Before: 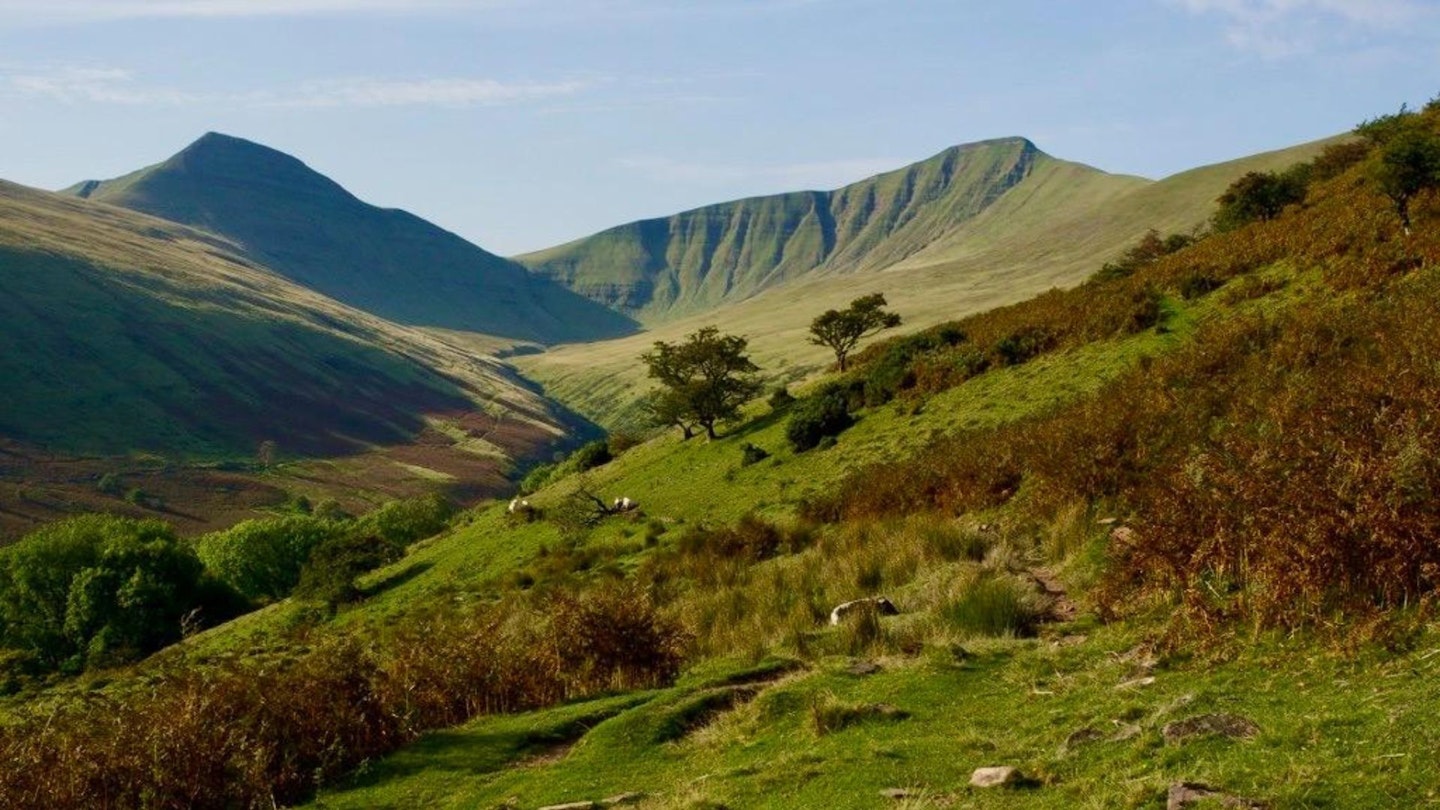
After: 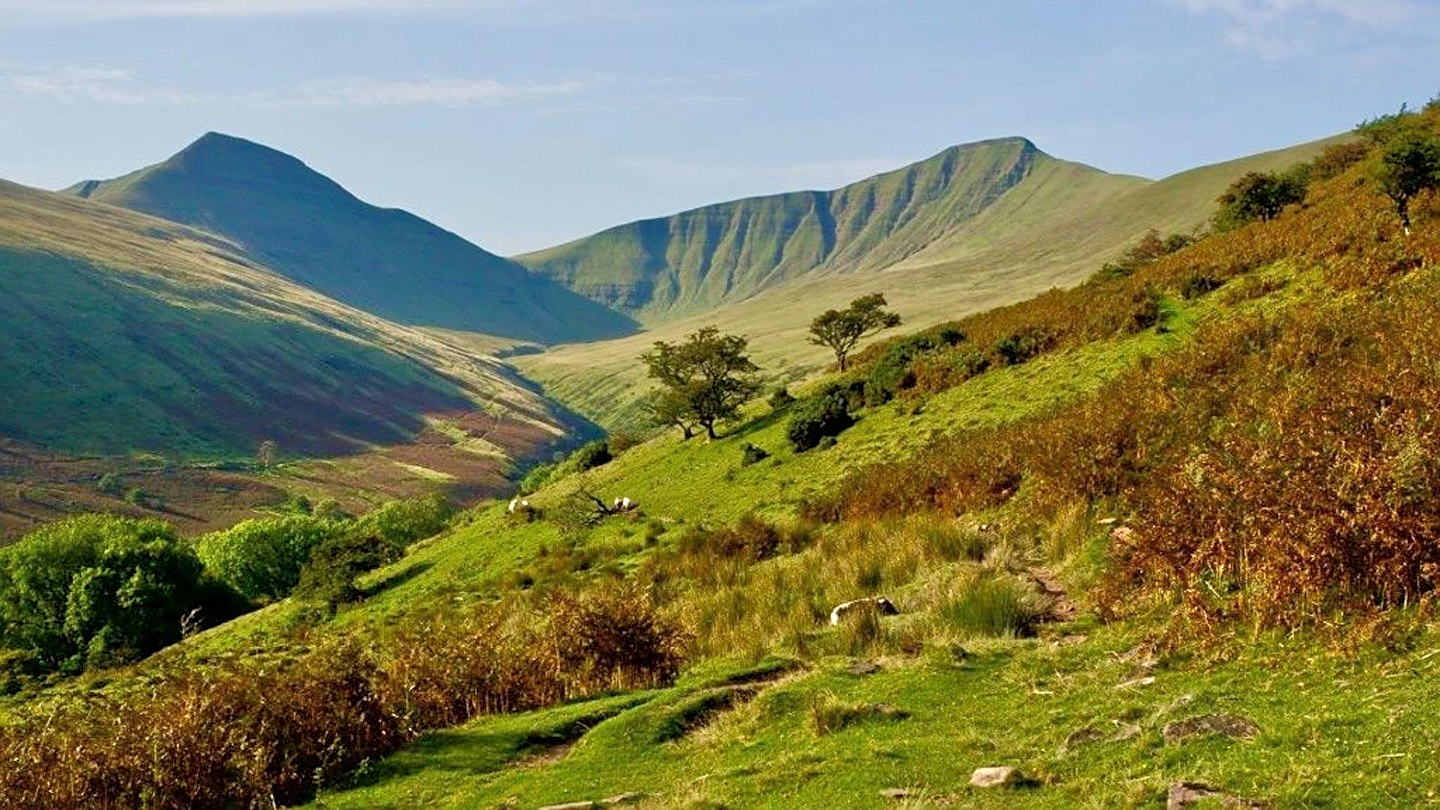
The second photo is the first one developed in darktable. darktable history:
tone equalizer: -7 EV 0.141 EV, -6 EV 0.582 EV, -5 EV 1.14 EV, -4 EV 1.3 EV, -3 EV 1.14 EV, -2 EV 0.6 EV, -1 EV 0.167 EV
sharpen: on, module defaults
